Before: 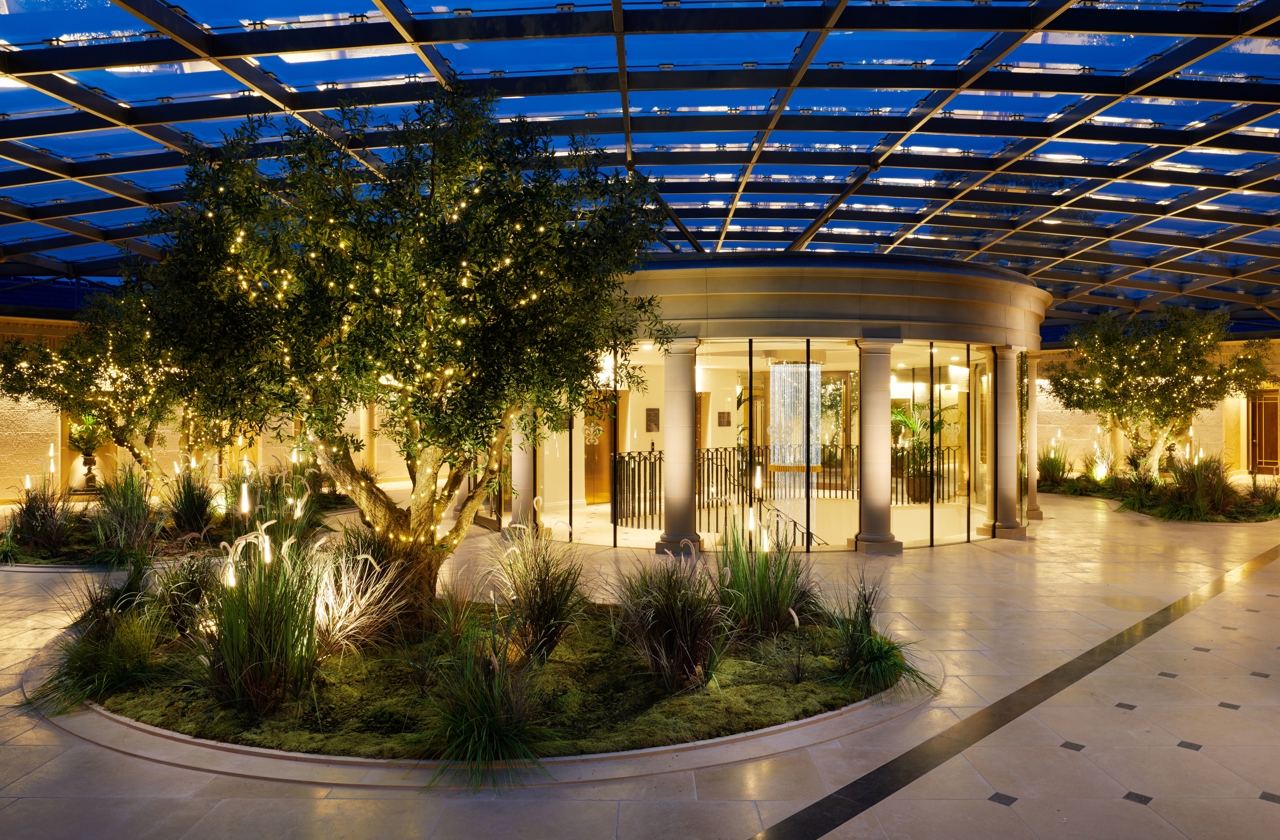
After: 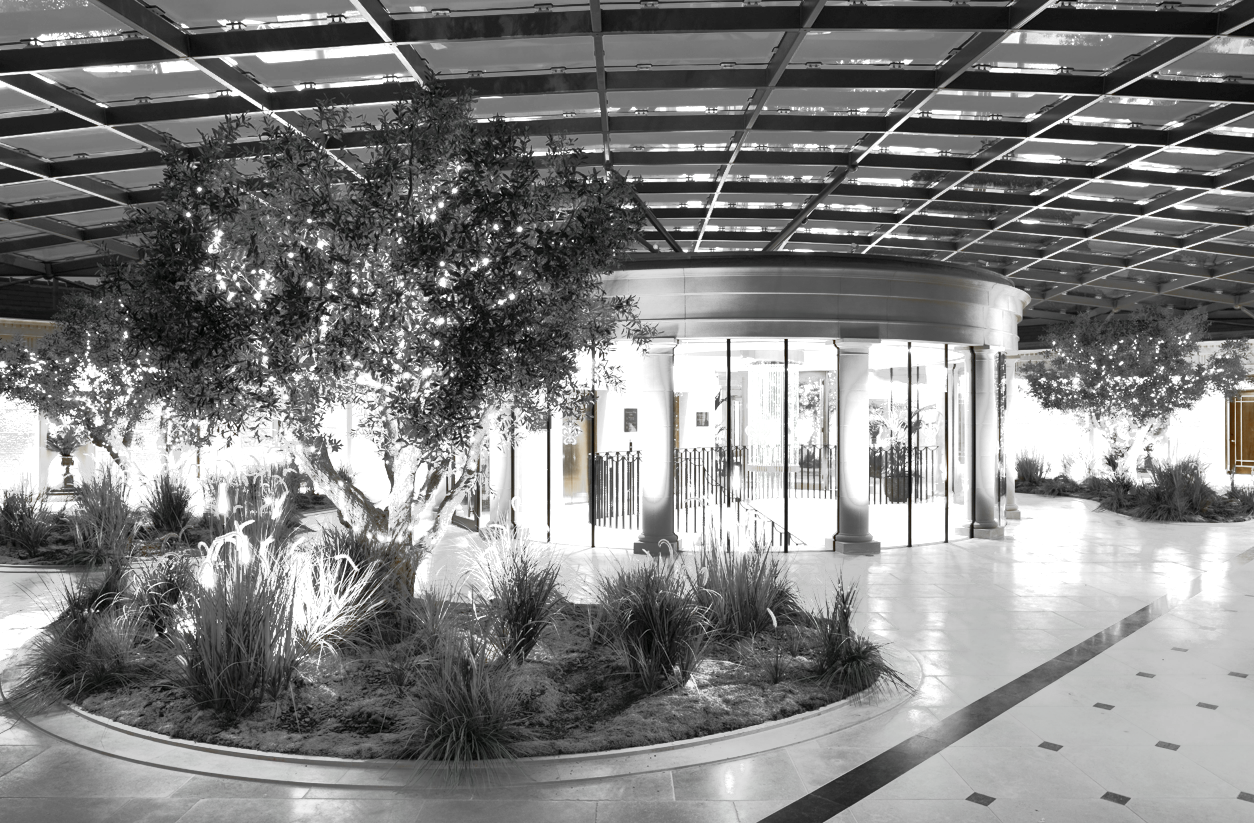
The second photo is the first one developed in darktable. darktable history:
exposure: exposure 1.137 EV, compensate highlight preservation false
white balance: red 0.931, blue 1.11
tone equalizer: -7 EV -0.63 EV, -6 EV 1 EV, -5 EV -0.45 EV, -4 EV 0.43 EV, -3 EV 0.41 EV, -2 EV 0.15 EV, -1 EV -0.15 EV, +0 EV -0.39 EV, smoothing diameter 25%, edges refinement/feathering 10, preserve details guided filter
color correction: highlights a* 4.02, highlights b* 4.98, shadows a* -7.55, shadows b* 4.98
color balance: mode lift, gamma, gain (sRGB), lift [0.997, 0.979, 1.021, 1.011], gamma [1, 1.084, 0.916, 0.998], gain [1, 0.87, 1.13, 1.101], contrast 4.55%, contrast fulcrum 38.24%, output saturation 104.09%
crop: left 1.743%, right 0.268%, bottom 2.011%
color zones: curves: ch0 [(0, 0.497) (0.096, 0.361) (0.221, 0.538) (0.429, 0.5) (0.571, 0.5) (0.714, 0.5) (0.857, 0.5) (1, 0.497)]; ch1 [(0, 0.5) (0.143, 0.5) (0.257, -0.002) (0.429, 0.04) (0.571, -0.001) (0.714, -0.015) (0.857, 0.024) (1, 0.5)]
